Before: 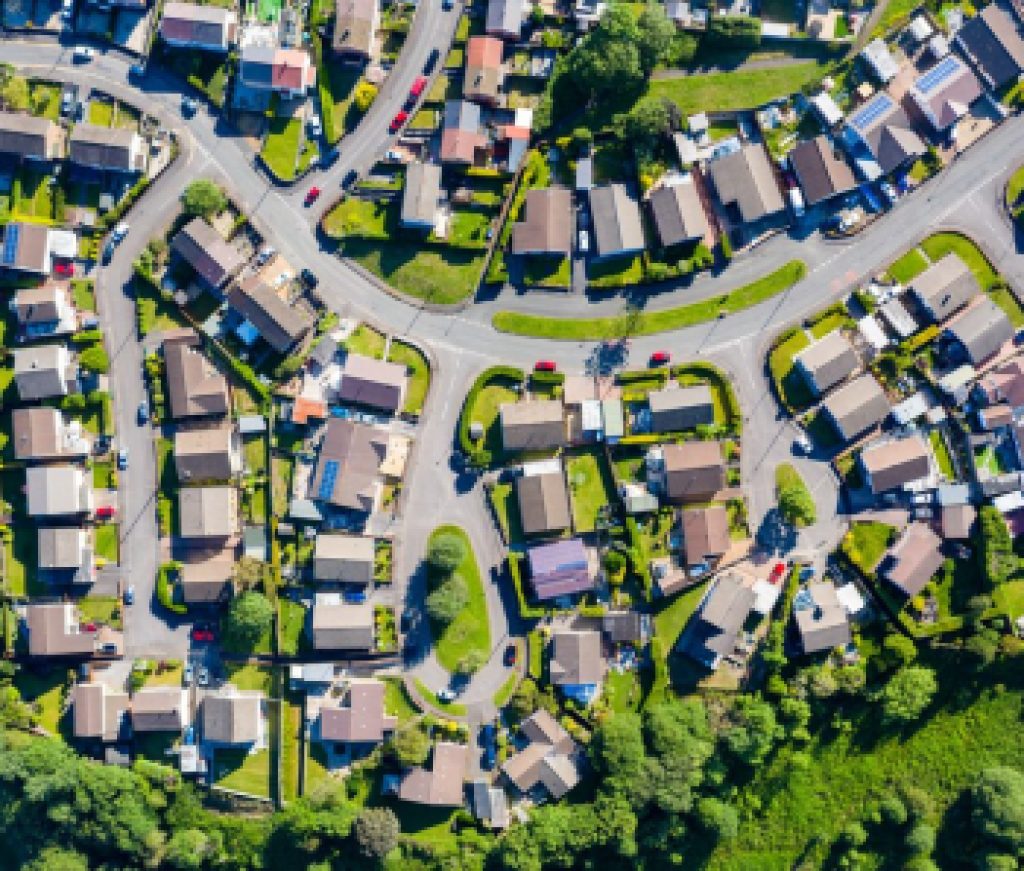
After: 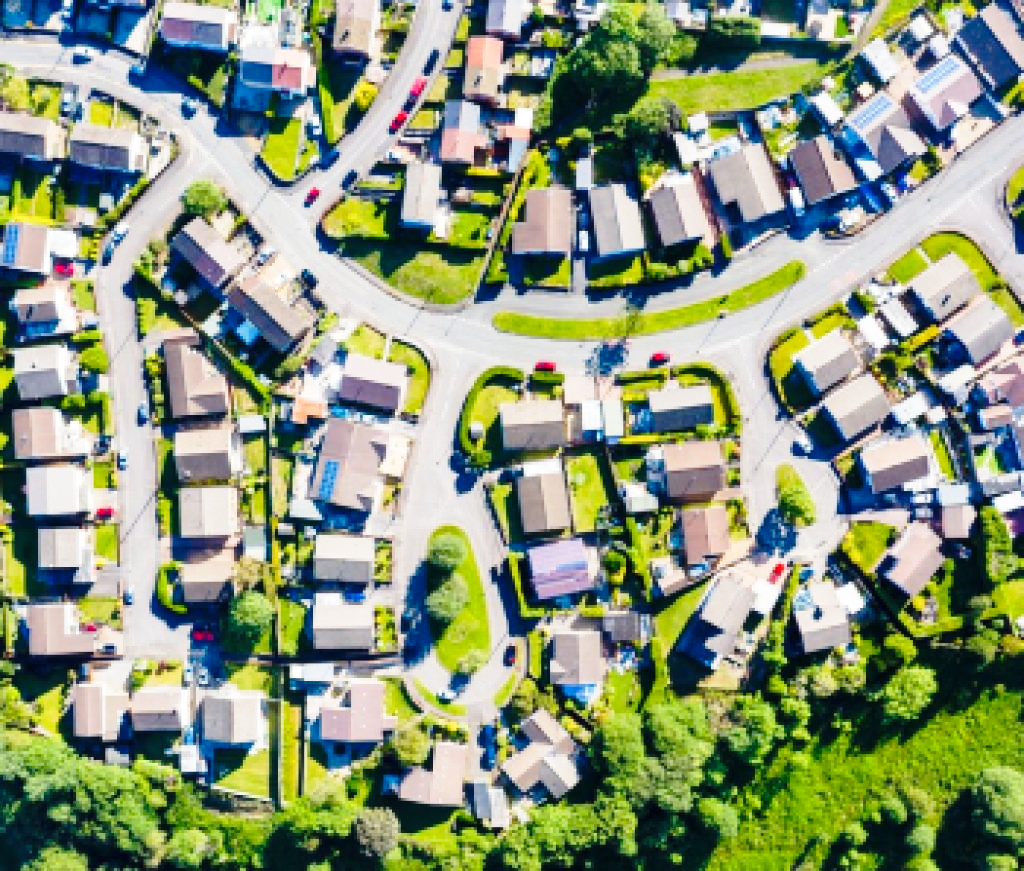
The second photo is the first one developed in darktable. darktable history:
shadows and highlights: shadows 20.92, highlights -36.77, soften with gaussian
base curve: curves: ch0 [(0, 0) (0.028, 0.03) (0.121, 0.232) (0.46, 0.748) (0.859, 0.968) (1, 1)], preserve colors none
